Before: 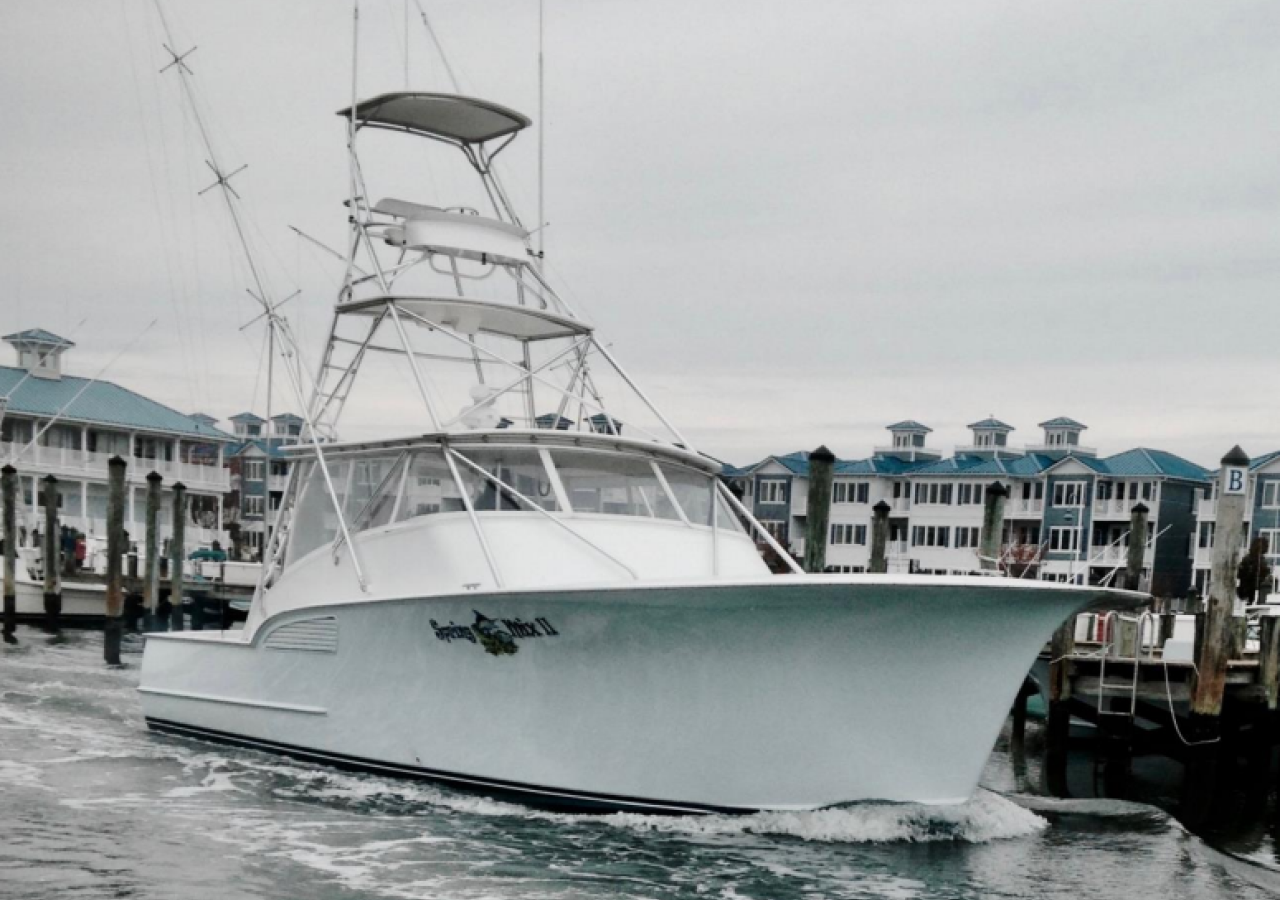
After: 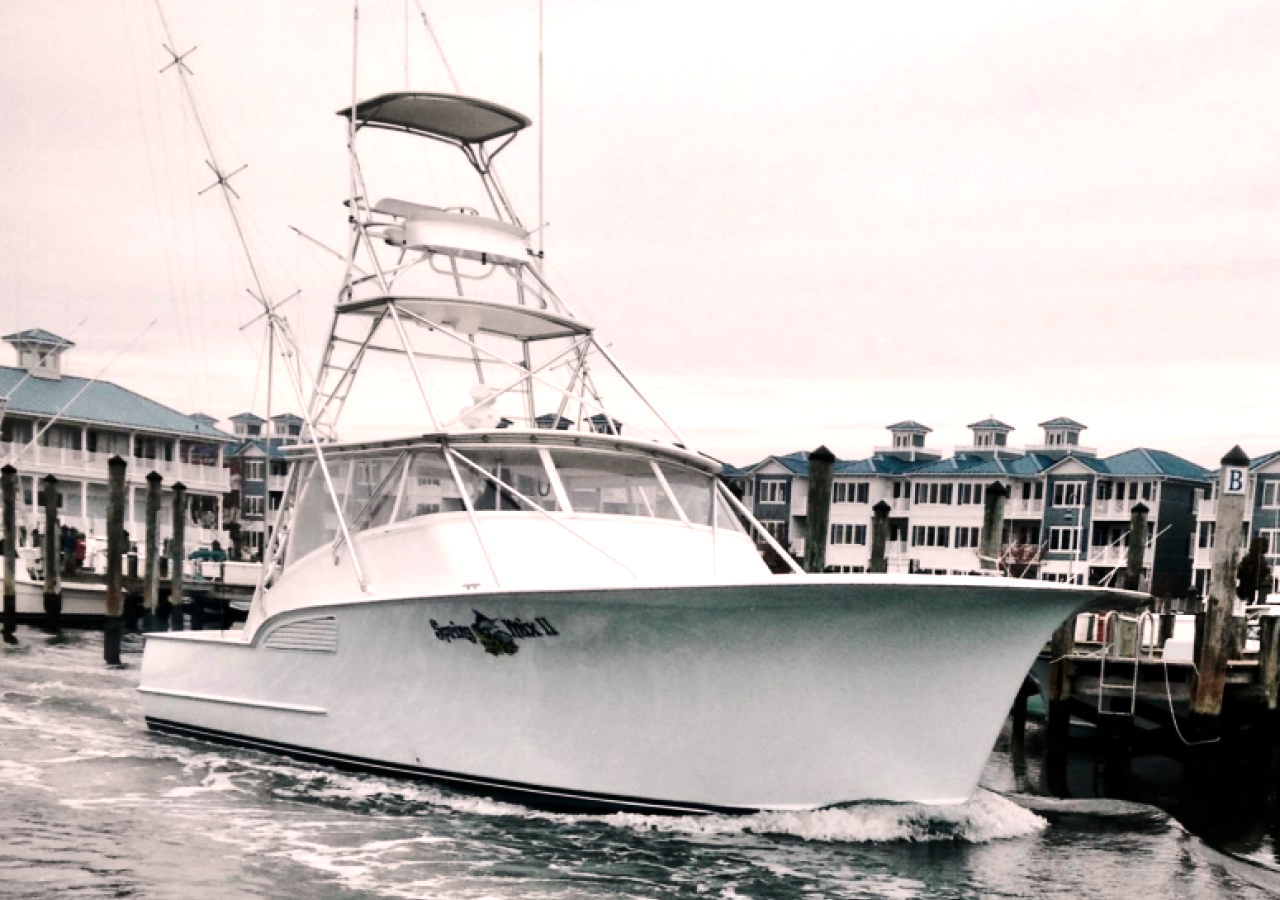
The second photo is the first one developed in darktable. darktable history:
tone equalizer: -8 EV -0.75 EV, -7 EV -0.7 EV, -6 EV -0.6 EV, -5 EV -0.4 EV, -3 EV 0.4 EV, -2 EV 0.6 EV, -1 EV 0.7 EV, +0 EV 0.75 EV, edges refinement/feathering 500, mask exposure compensation -1.57 EV, preserve details no
color correction: highlights a* 7.34, highlights b* 4.37
